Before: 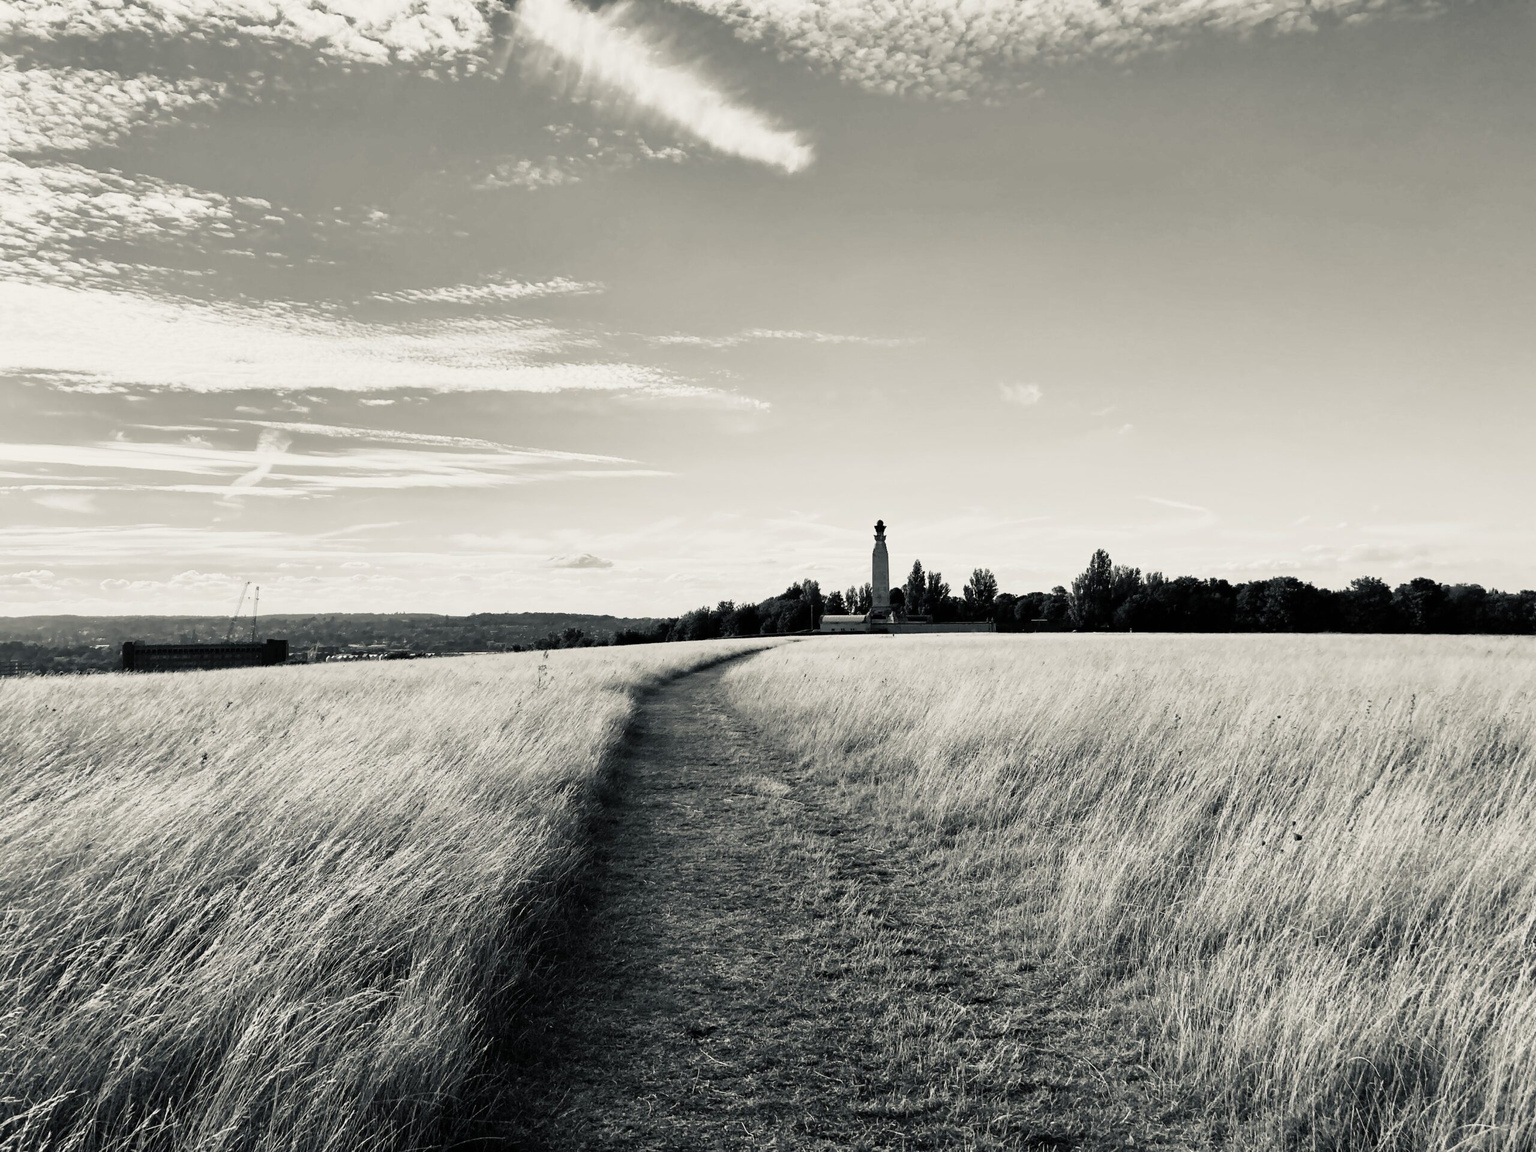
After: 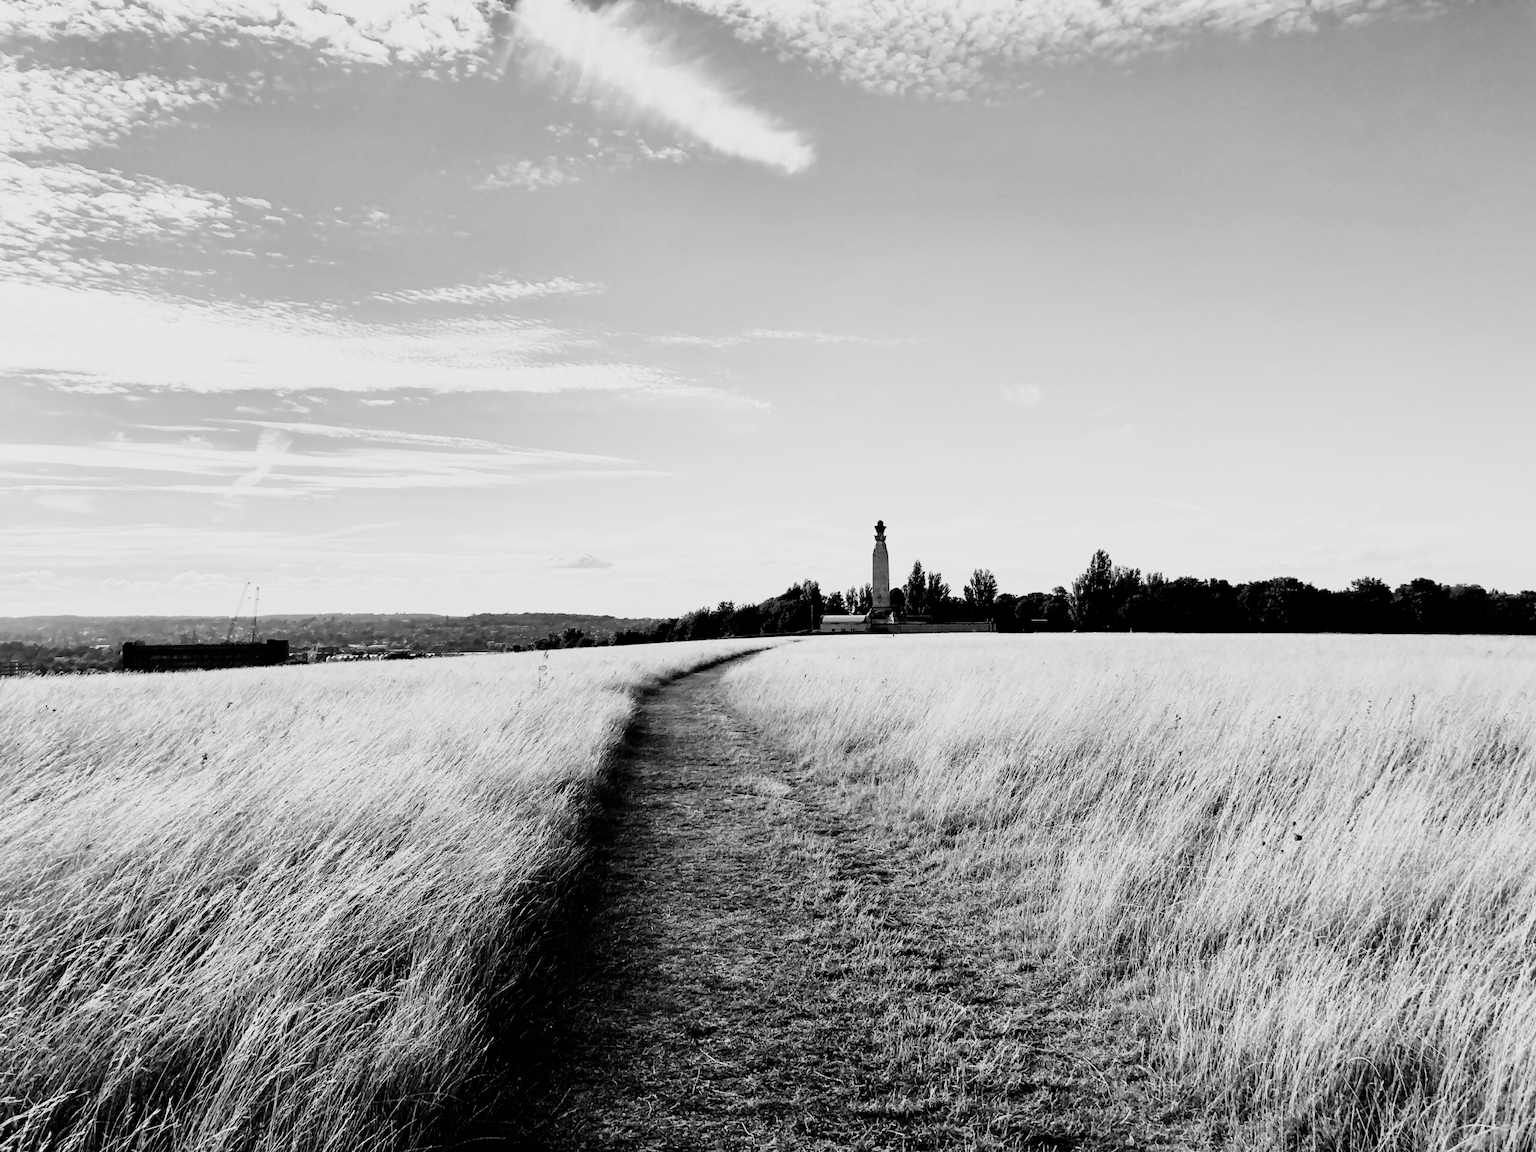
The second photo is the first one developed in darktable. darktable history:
color correction: highlights b* 0.019, saturation 0.18
tone equalizer: -8 EV -0.722 EV, -7 EV -0.734 EV, -6 EV -0.567 EV, -5 EV -0.363 EV, -3 EV 0.386 EV, -2 EV 0.6 EV, -1 EV 0.675 EV, +0 EV 0.756 EV
filmic rgb: black relative exposure -7.65 EV, white relative exposure 4.56 EV, threshold 5.99 EV, hardness 3.61, contrast 1.051, preserve chrominance no, color science v5 (2021), enable highlight reconstruction true
